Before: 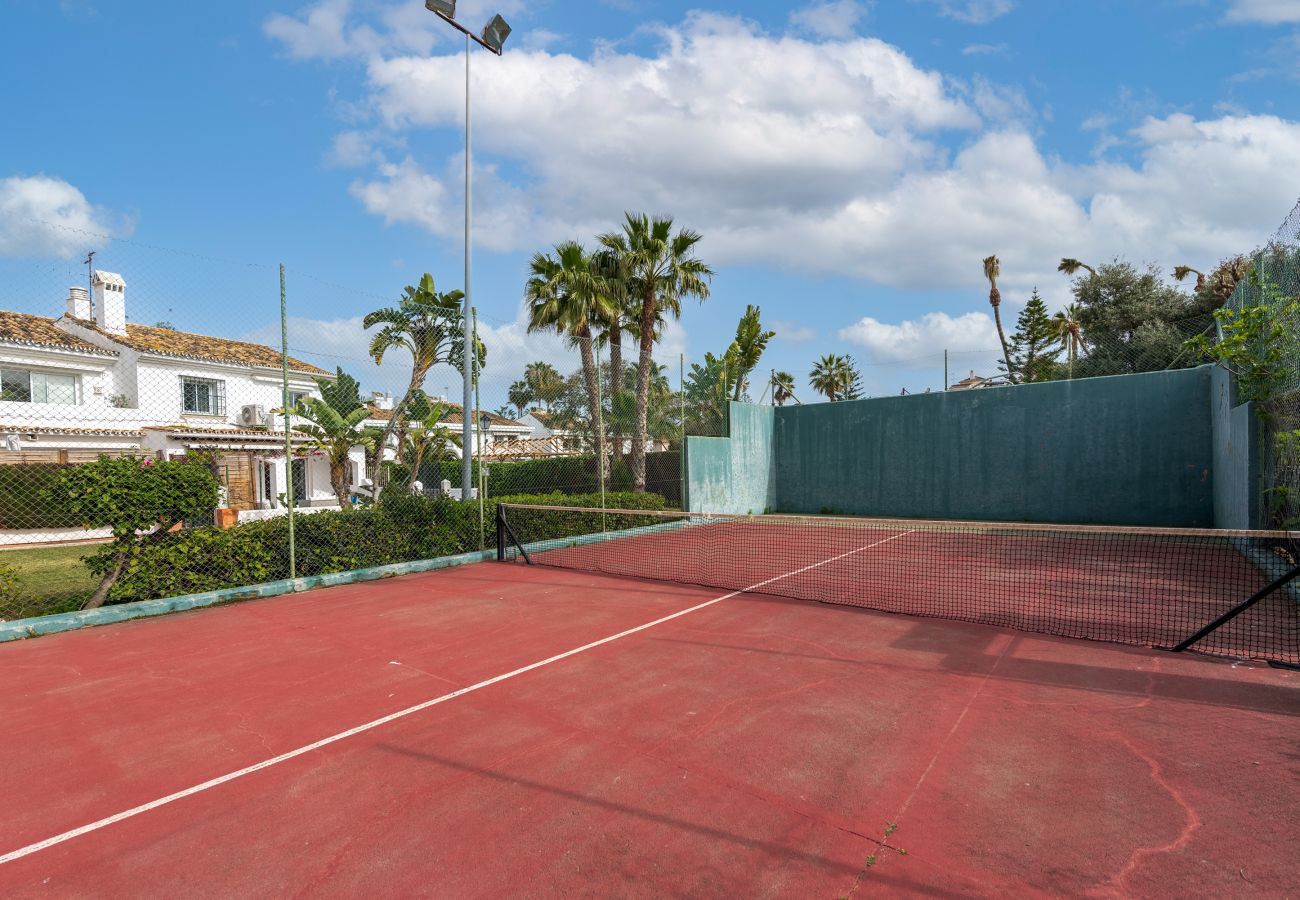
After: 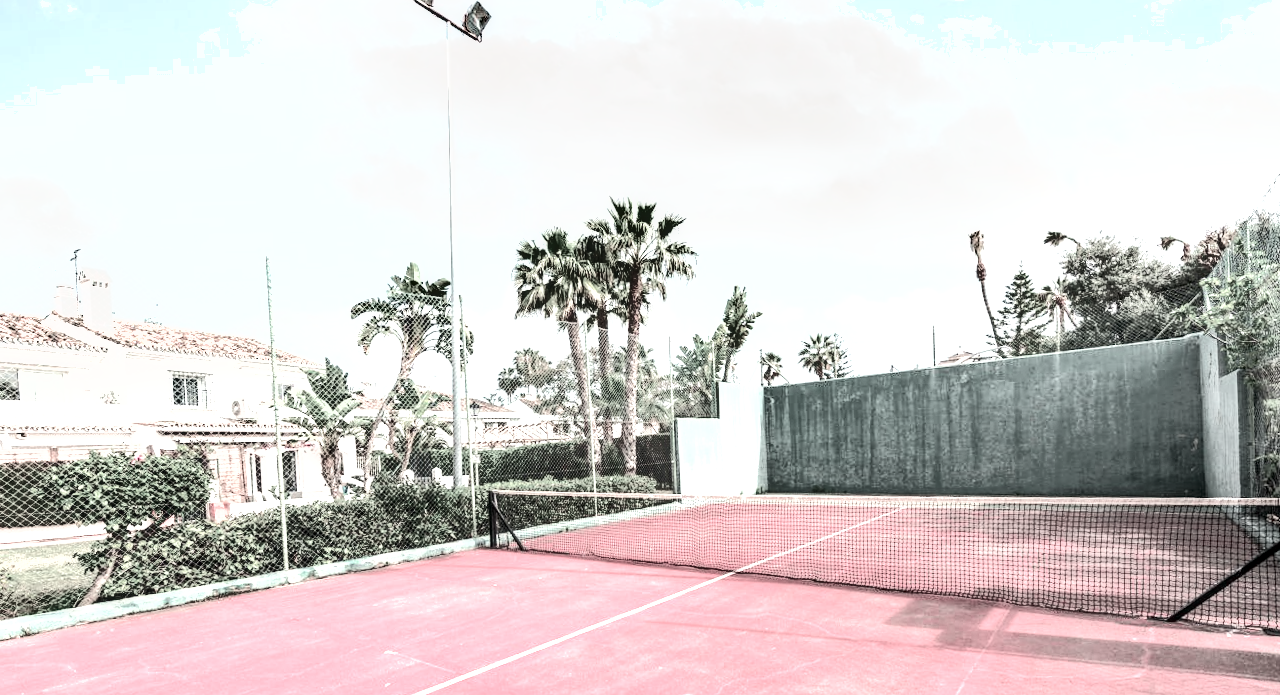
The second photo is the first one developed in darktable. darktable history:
crop: bottom 19.644%
local contrast: on, module defaults
rotate and perspective: rotation -1.42°, crop left 0.016, crop right 0.984, crop top 0.035, crop bottom 0.965
shadows and highlights: shadows color adjustment 97.66%, soften with gaussian
white balance: red 1.045, blue 0.932
exposure: exposure 2.25 EV, compensate highlight preservation false
color contrast: green-magenta contrast 0.3, blue-yellow contrast 0.15
tone curve: curves: ch0 [(0, 0.008) (0.081, 0.044) (0.177, 0.123) (0.283, 0.253) (0.416, 0.449) (0.495, 0.524) (0.661, 0.756) (0.796, 0.859) (1, 0.951)]; ch1 [(0, 0) (0.161, 0.092) (0.35, 0.33) (0.392, 0.392) (0.427, 0.426) (0.479, 0.472) (0.505, 0.5) (0.521, 0.524) (0.567, 0.564) (0.583, 0.588) (0.625, 0.627) (0.678, 0.733) (1, 1)]; ch2 [(0, 0) (0.346, 0.362) (0.404, 0.427) (0.502, 0.499) (0.531, 0.523) (0.544, 0.561) (0.58, 0.59) (0.629, 0.642) (0.717, 0.678) (1, 1)], color space Lab, independent channels, preserve colors none
